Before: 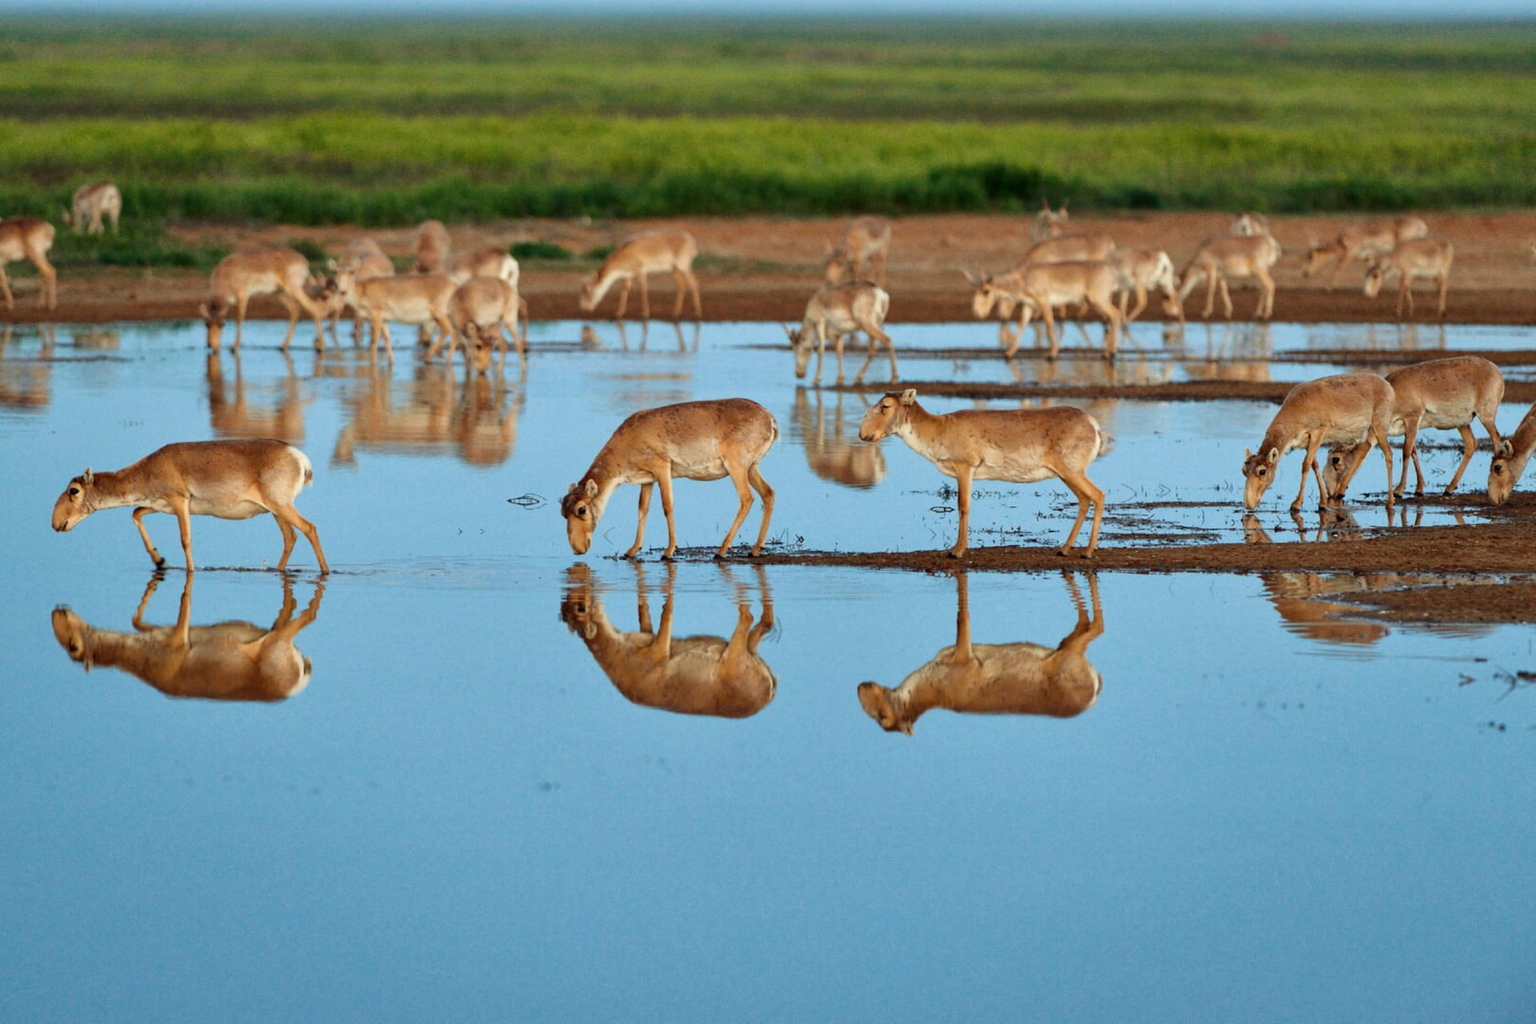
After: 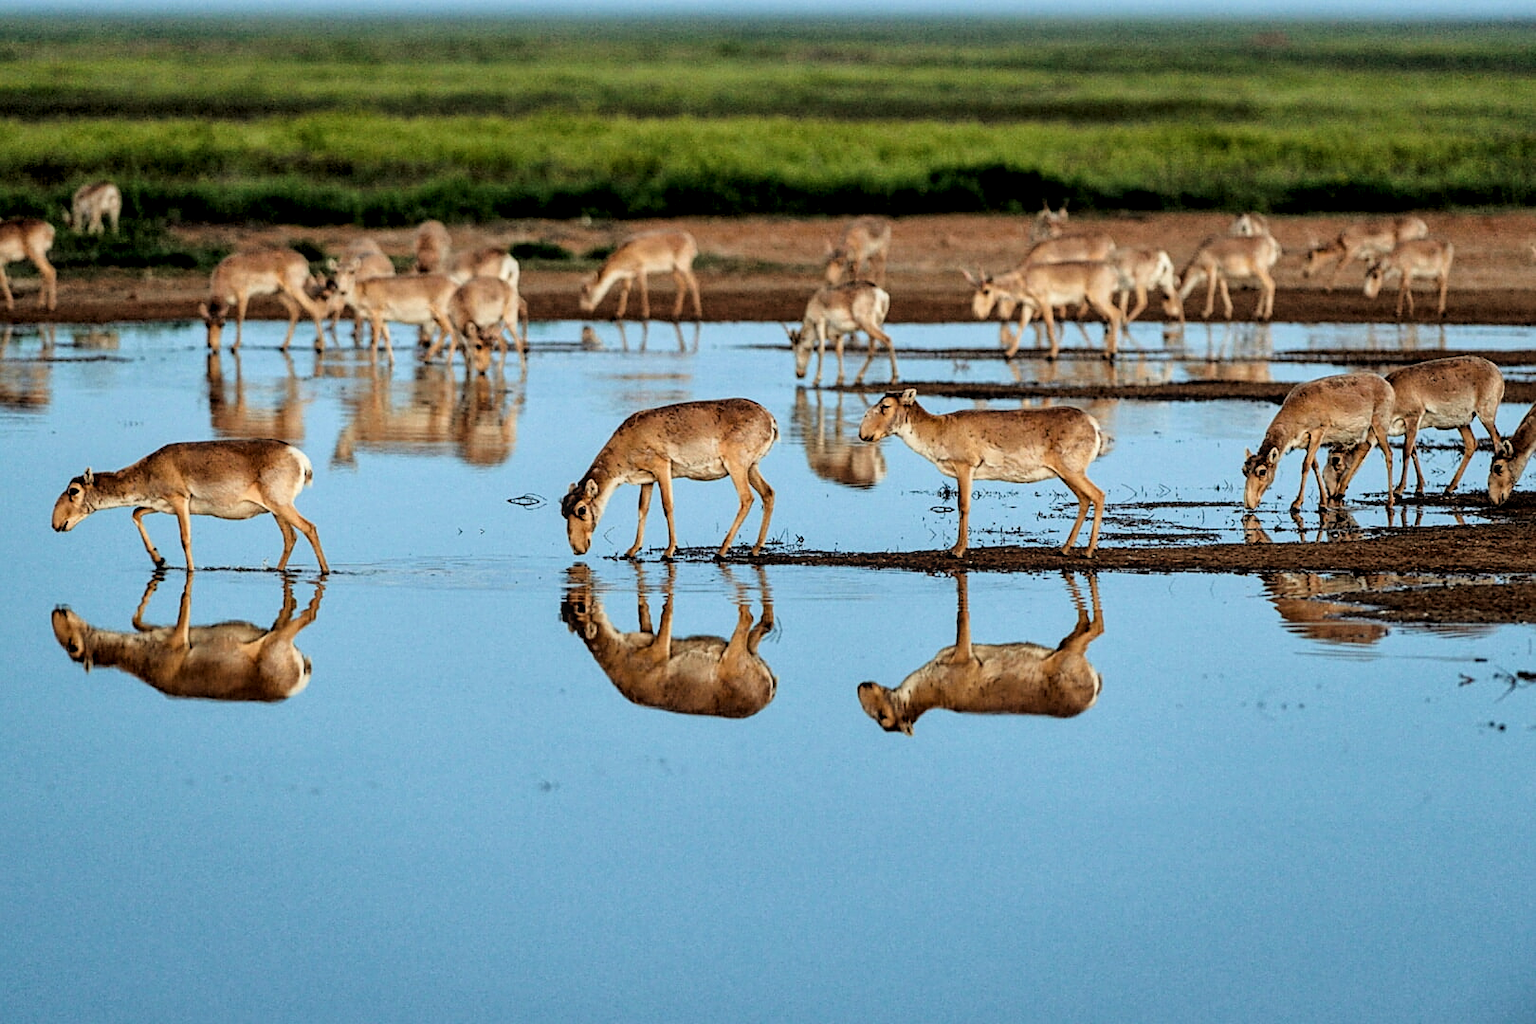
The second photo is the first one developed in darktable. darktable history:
sharpen: on, module defaults
filmic rgb: black relative exposure -4 EV, white relative exposure 3 EV, hardness 3.02, contrast 1.4
local contrast: on, module defaults
